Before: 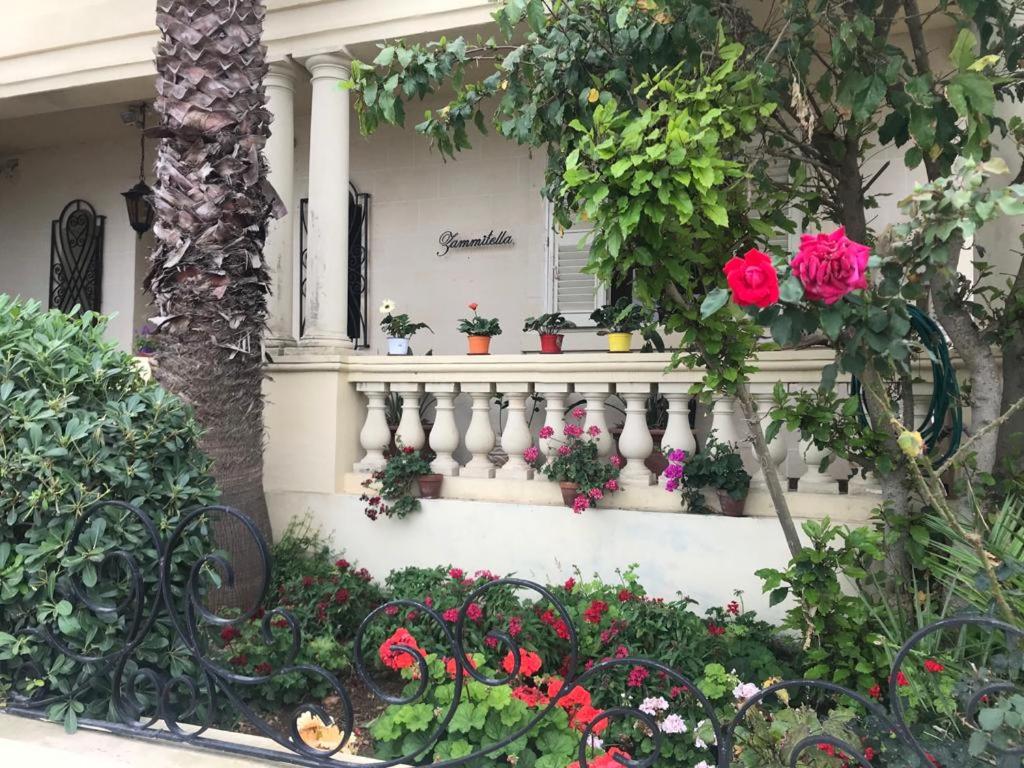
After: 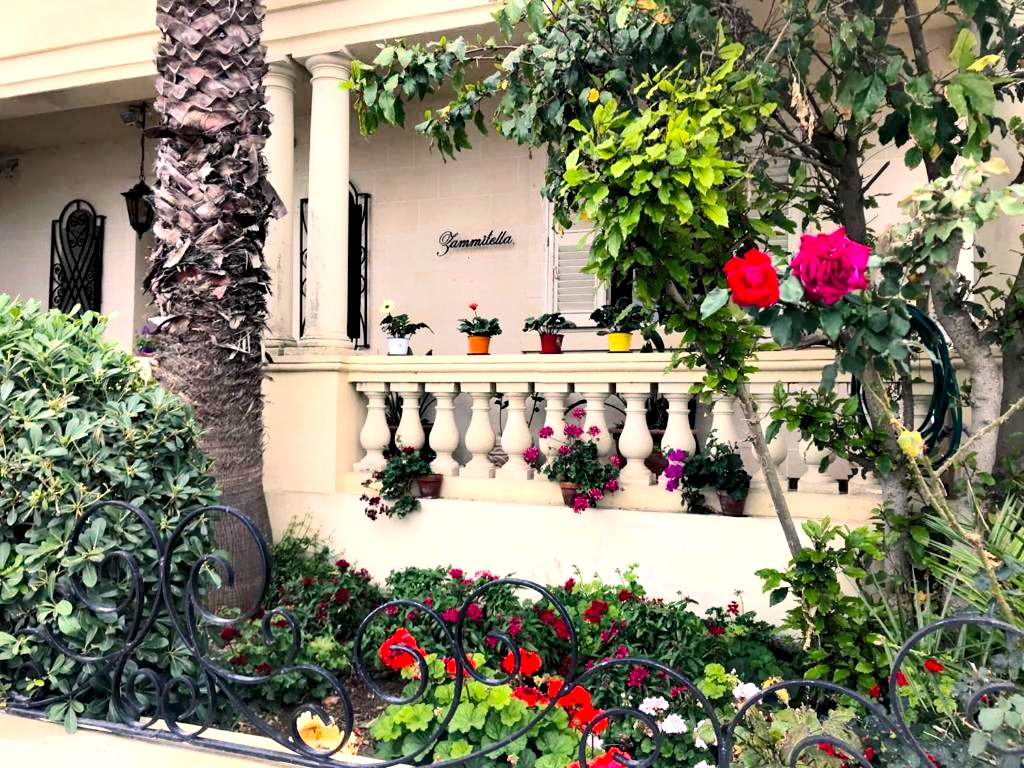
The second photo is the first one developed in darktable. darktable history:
tone curve: curves: ch0 [(0, 0) (0.003, 0.003) (0.011, 0.014) (0.025, 0.031) (0.044, 0.055) (0.069, 0.086) (0.1, 0.124) (0.136, 0.168) (0.177, 0.22) (0.224, 0.278) (0.277, 0.344) (0.335, 0.426) (0.399, 0.515) (0.468, 0.597) (0.543, 0.672) (0.623, 0.746) (0.709, 0.815) (0.801, 0.881) (0.898, 0.939) (1, 1)], color space Lab, independent channels, preserve colors none
color balance rgb: shadows lift › hue 86.6°, highlights gain › chroma 3.123%, highlights gain › hue 57.54°, perceptual saturation grading › global saturation 19.992%, global vibrance 7.113%, saturation formula JzAzBz (2021)
contrast equalizer: octaves 7, y [[0.6 ×6], [0.55 ×6], [0 ×6], [0 ×6], [0 ×6]]
